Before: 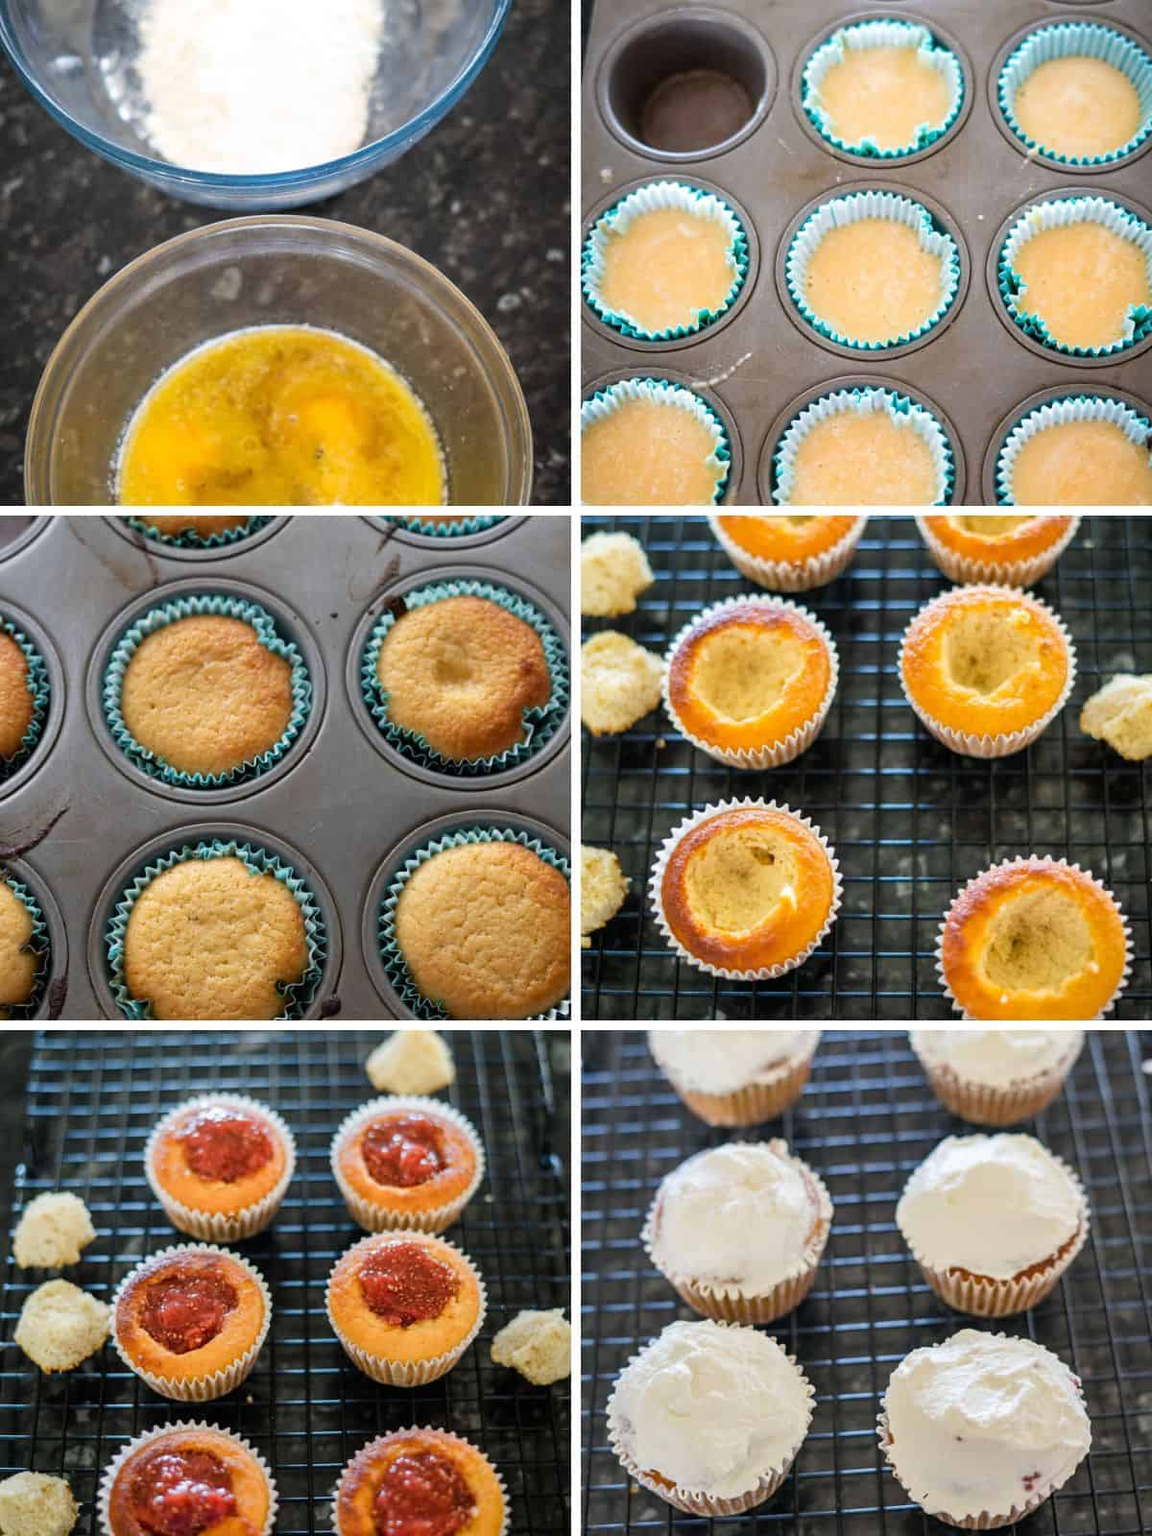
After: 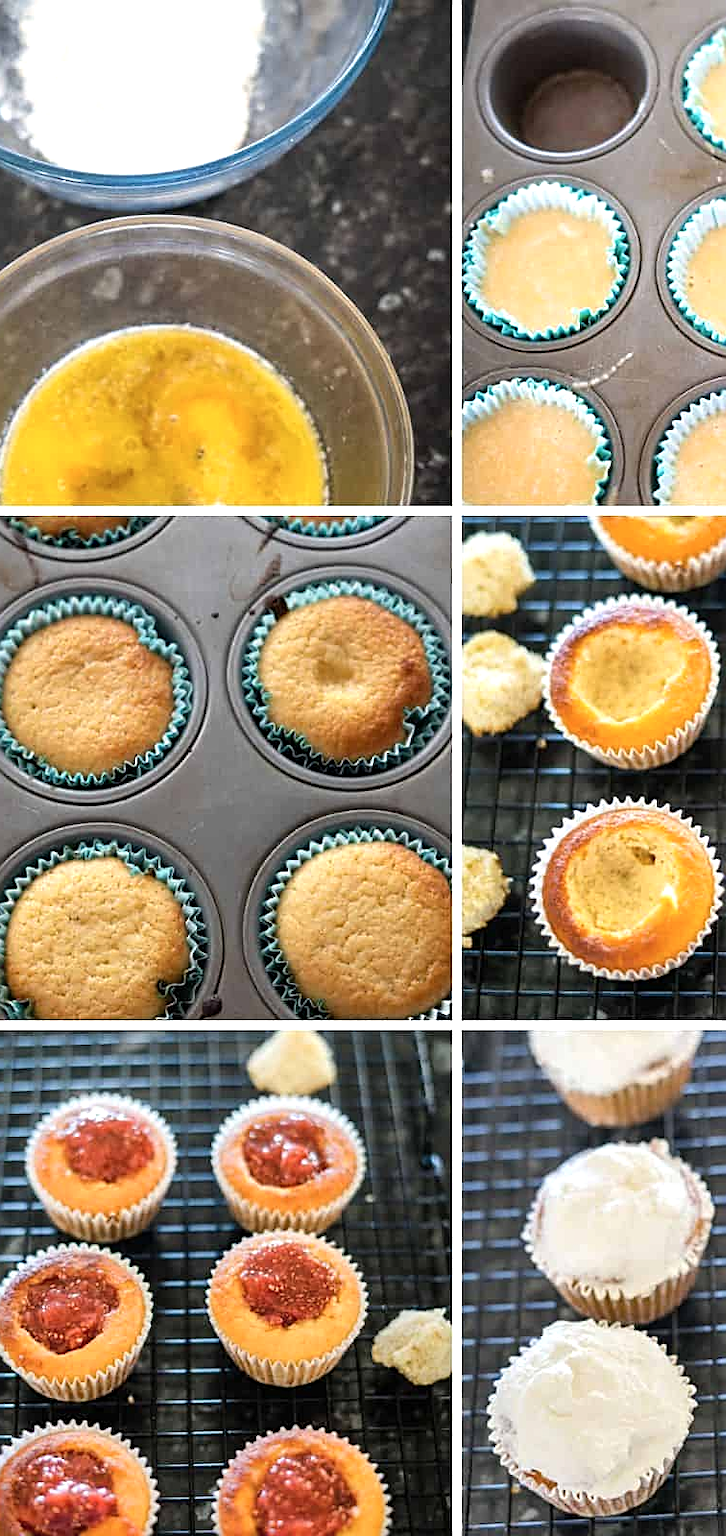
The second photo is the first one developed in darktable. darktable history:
sharpen: on, module defaults
crop: left 10.394%, right 26.485%
shadows and highlights: radius 113.72, shadows 51.56, white point adjustment 9.07, highlights -4.65, soften with gaussian
